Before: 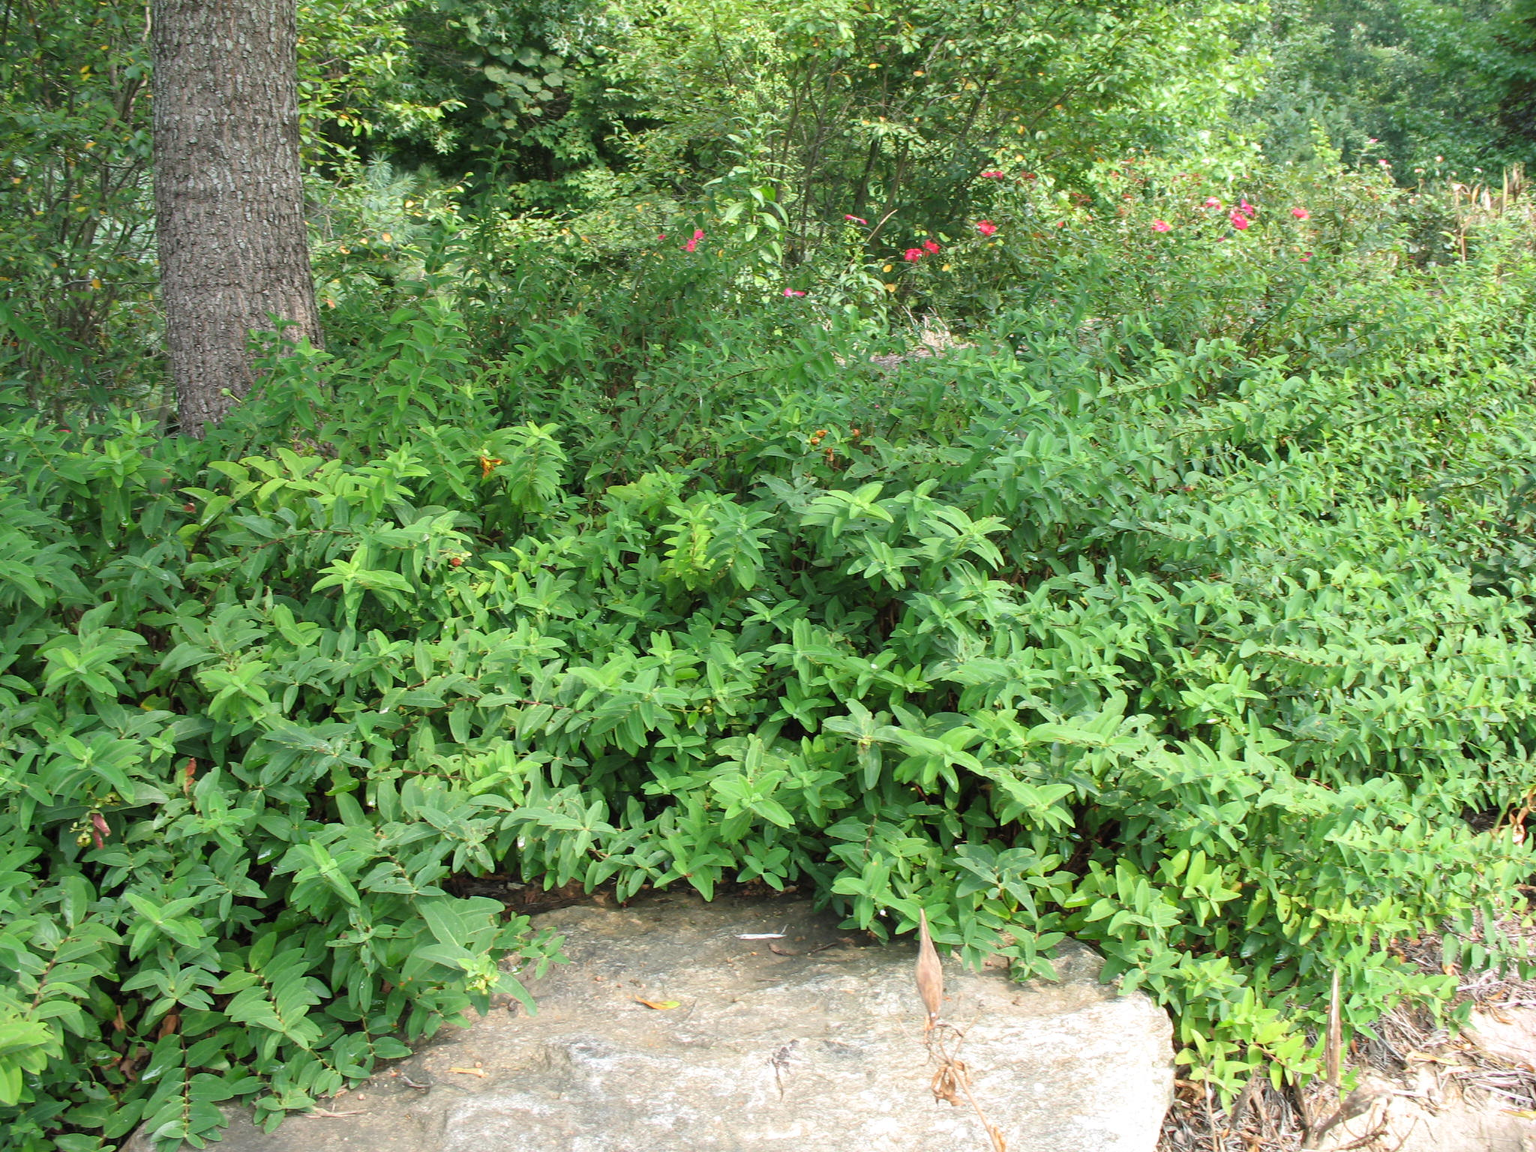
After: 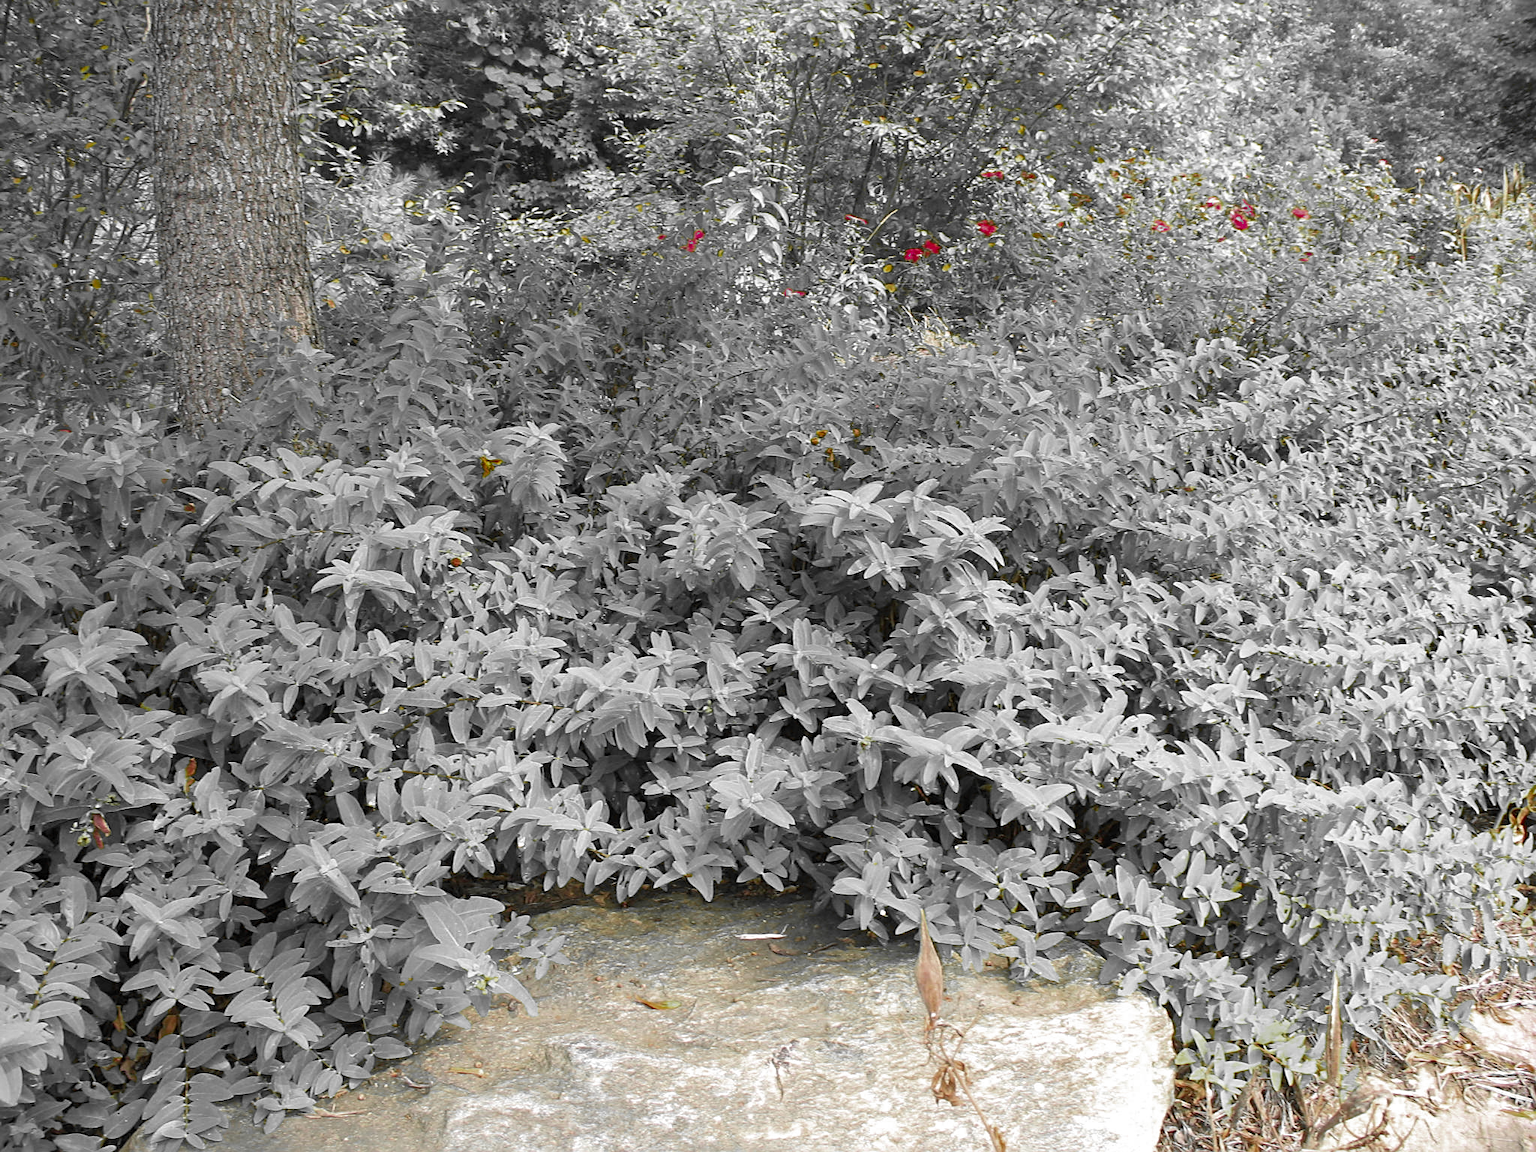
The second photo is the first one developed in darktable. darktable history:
color zones: curves: ch0 [(0.004, 0.388) (0.125, 0.392) (0.25, 0.404) (0.375, 0.5) (0.5, 0.5) (0.625, 0.5) (0.75, 0.5) (0.875, 0.5)]; ch1 [(0, 0.5) (0.125, 0.5) (0.25, 0.5) (0.375, 0.124) (0.524, 0.124) (0.645, 0.128) (0.789, 0.132) (0.914, 0.096) (0.998, 0.068)], mix 102.01%
sharpen: on, module defaults
